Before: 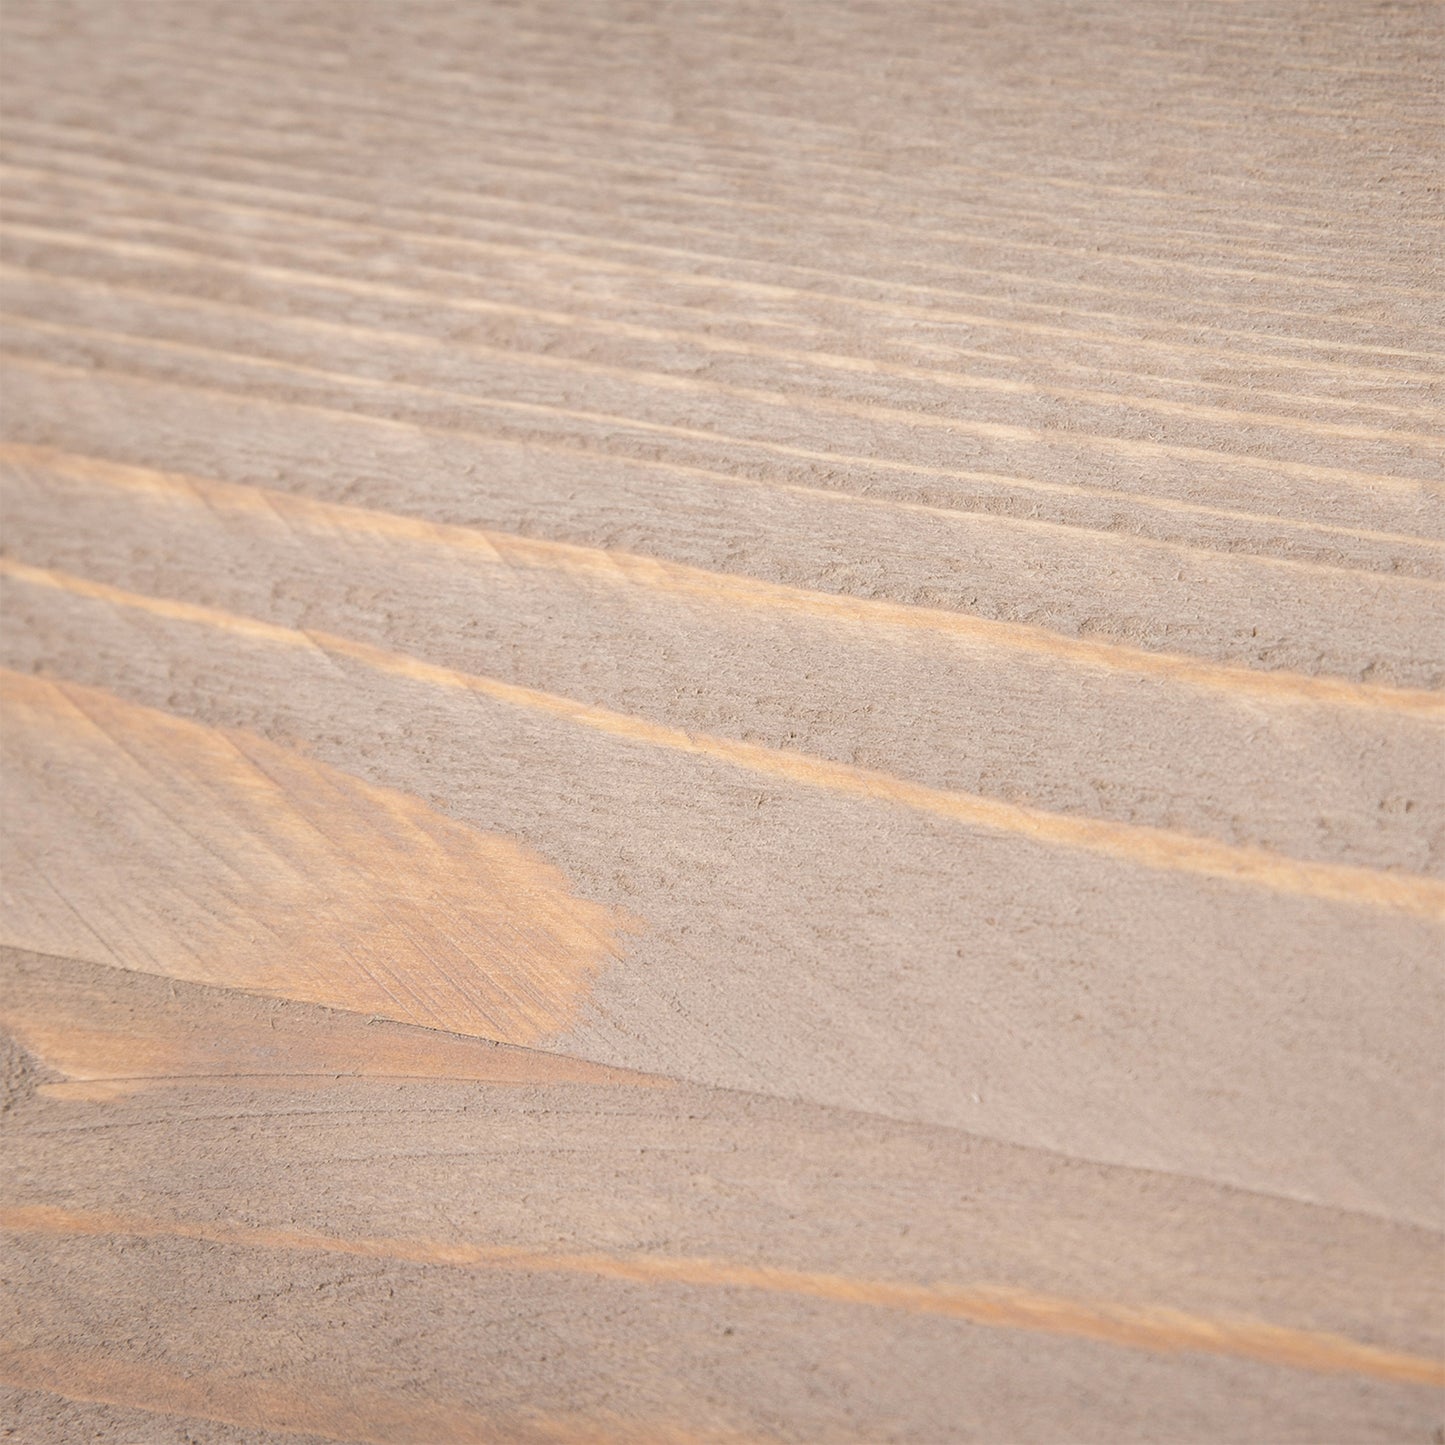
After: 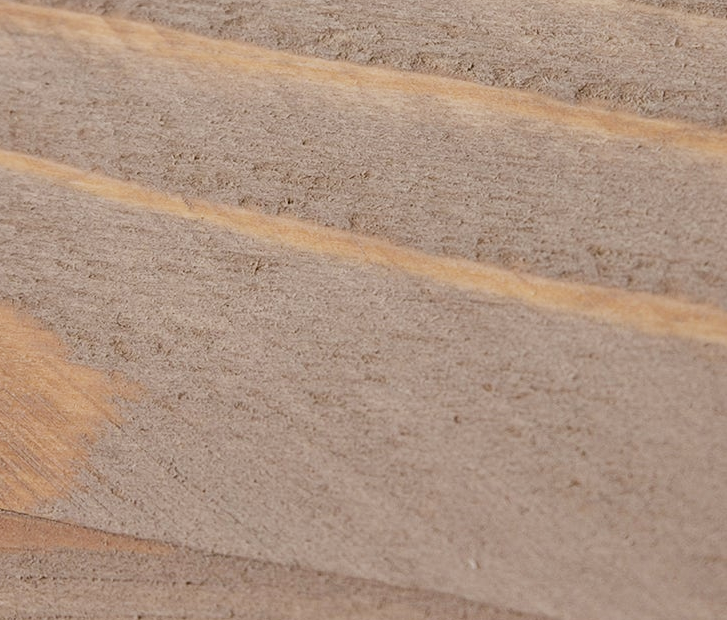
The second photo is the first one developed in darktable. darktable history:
contrast brightness saturation: contrast 0.087, brightness -0.579, saturation 0.17
filmic rgb: black relative exposure -7.73 EV, white relative exposure 4.38 EV, target black luminance 0%, hardness 3.76, latitude 50.63%, contrast 1.066, highlights saturation mix 8.64%, shadows ↔ highlights balance -0.268%
crop: left 34.815%, top 36.987%, right 14.805%, bottom 20.09%
exposure: exposure 0.378 EV, compensate exposure bias true, compensate highlight preservation false
